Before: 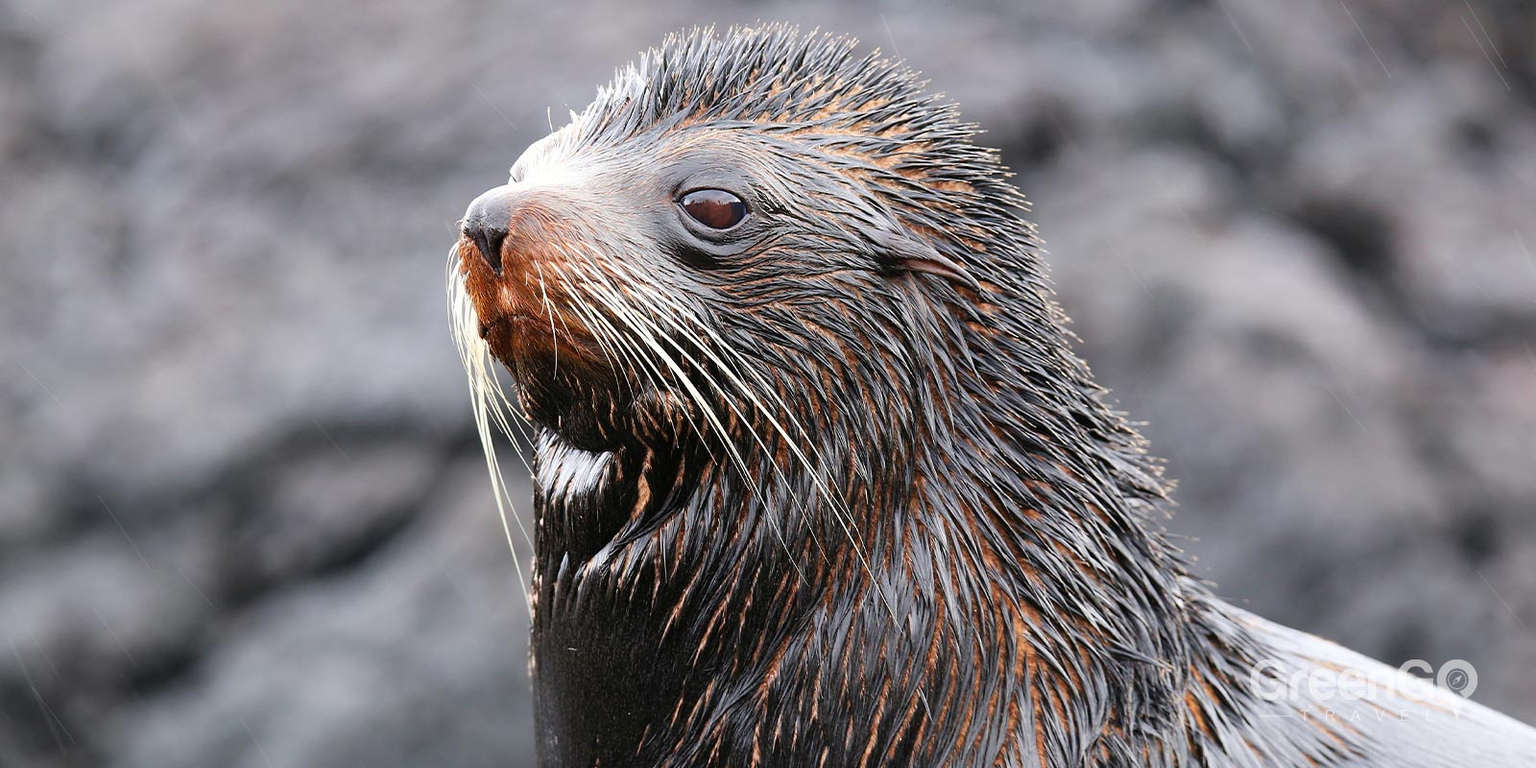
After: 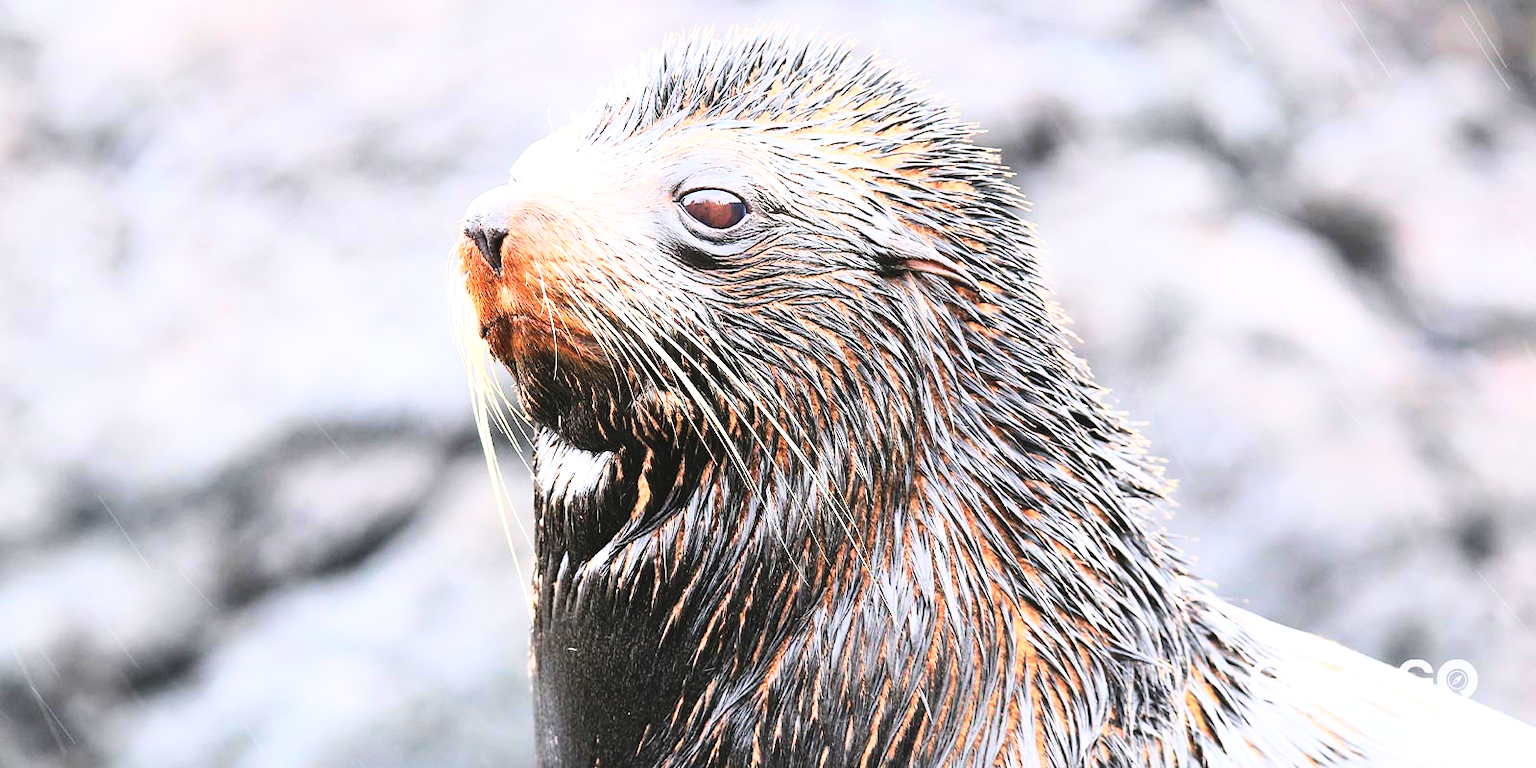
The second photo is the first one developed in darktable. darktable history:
base curve: curves: ch0 [(0, 0) (0.018, 0.026) (0.143, 0.37) (0.33, 0.731) (0.458, 0.853) (0.735, 0.965) (0.905, 0.986) (1, 1)]
exposure: black level correction -0.002, exposure 0.708 EV, compensate exposure bias true, compensate highlight preservation false
